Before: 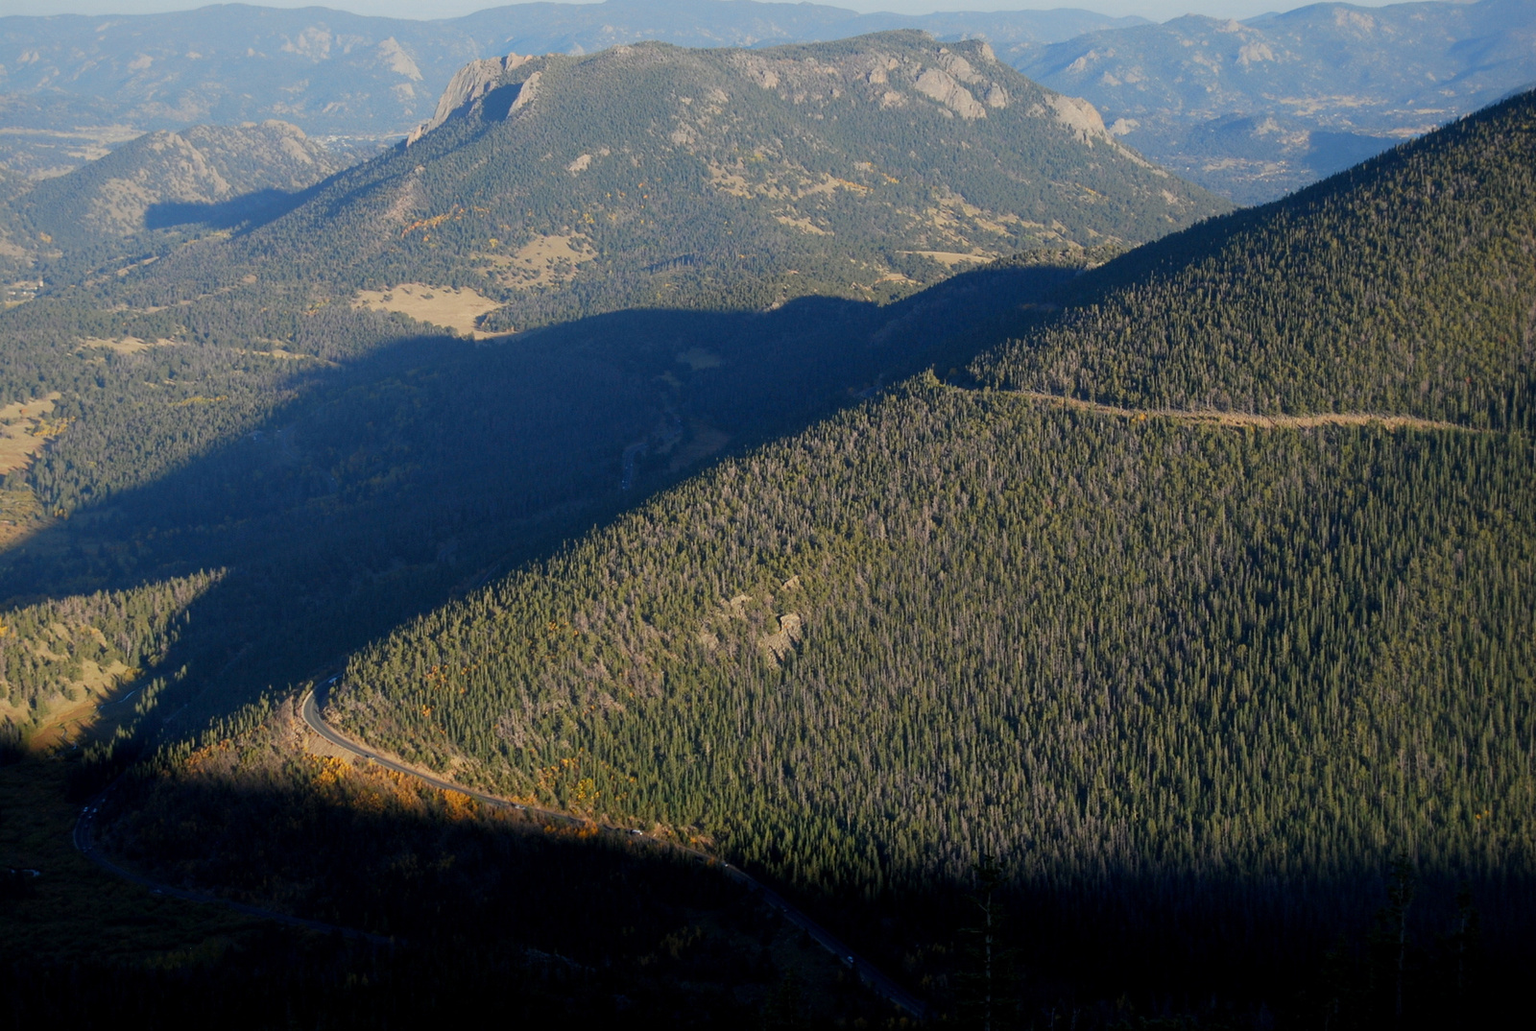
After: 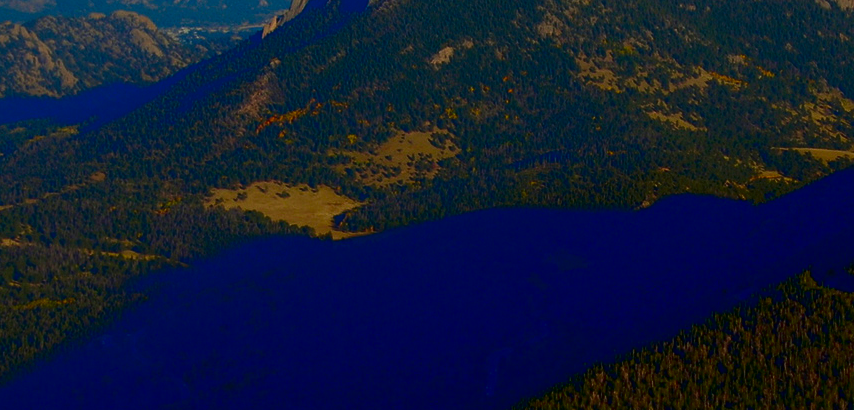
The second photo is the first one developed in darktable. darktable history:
crop: left 10.16%, top 10.693%, right 36.441%, bottom 51.112%
velvia: on, module defaults
contrast brightness saturation: brightness -0.99, saturation 0.995
